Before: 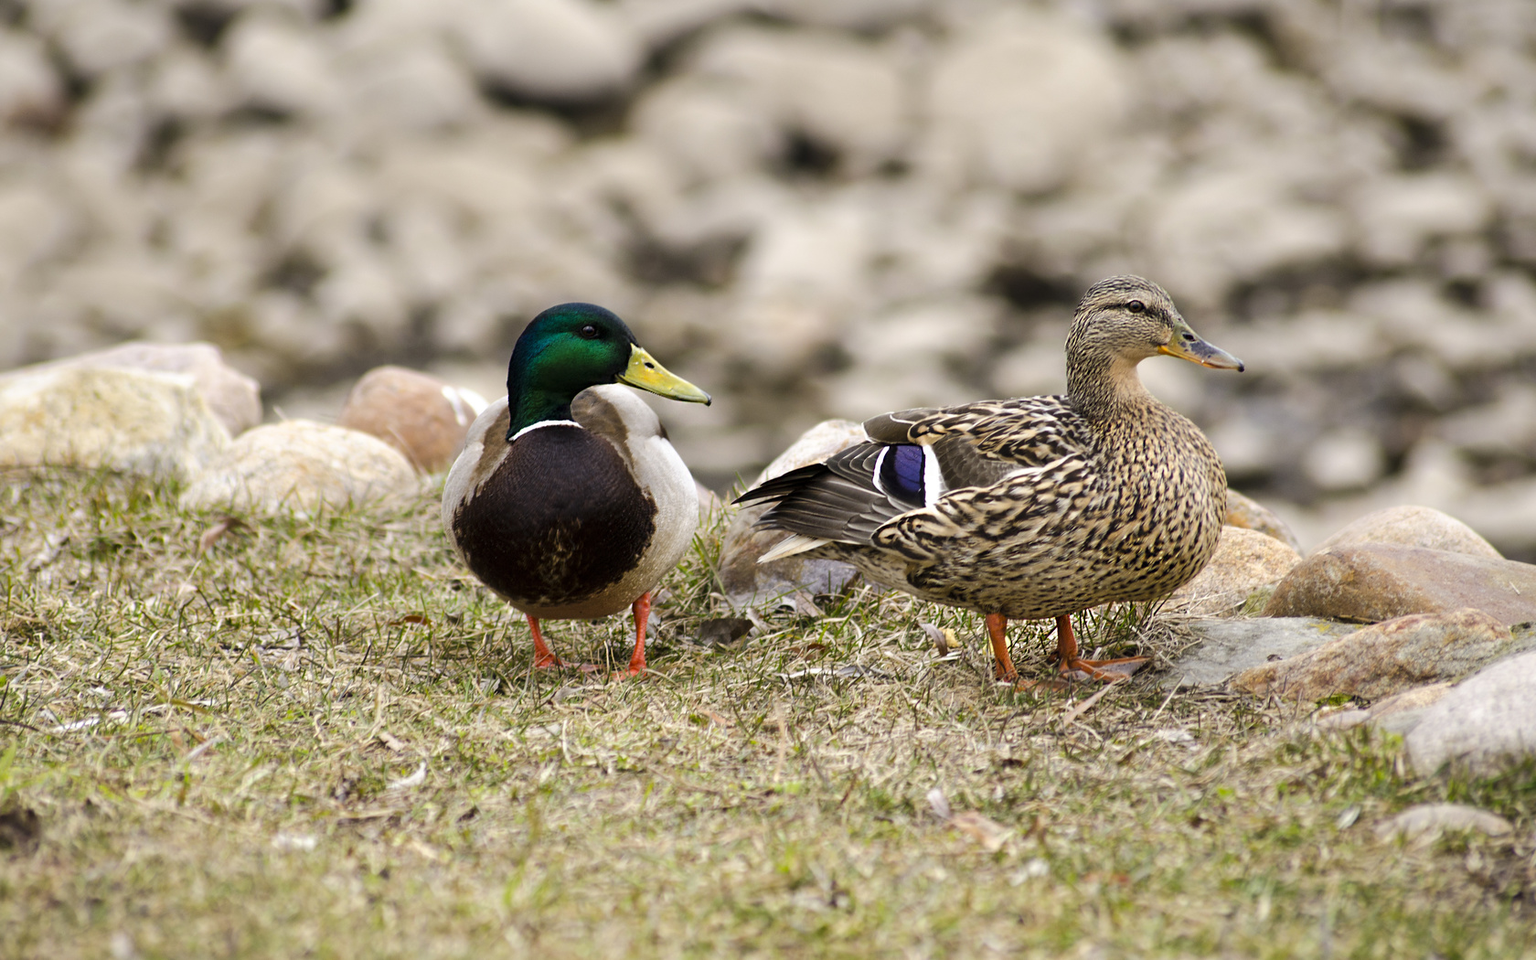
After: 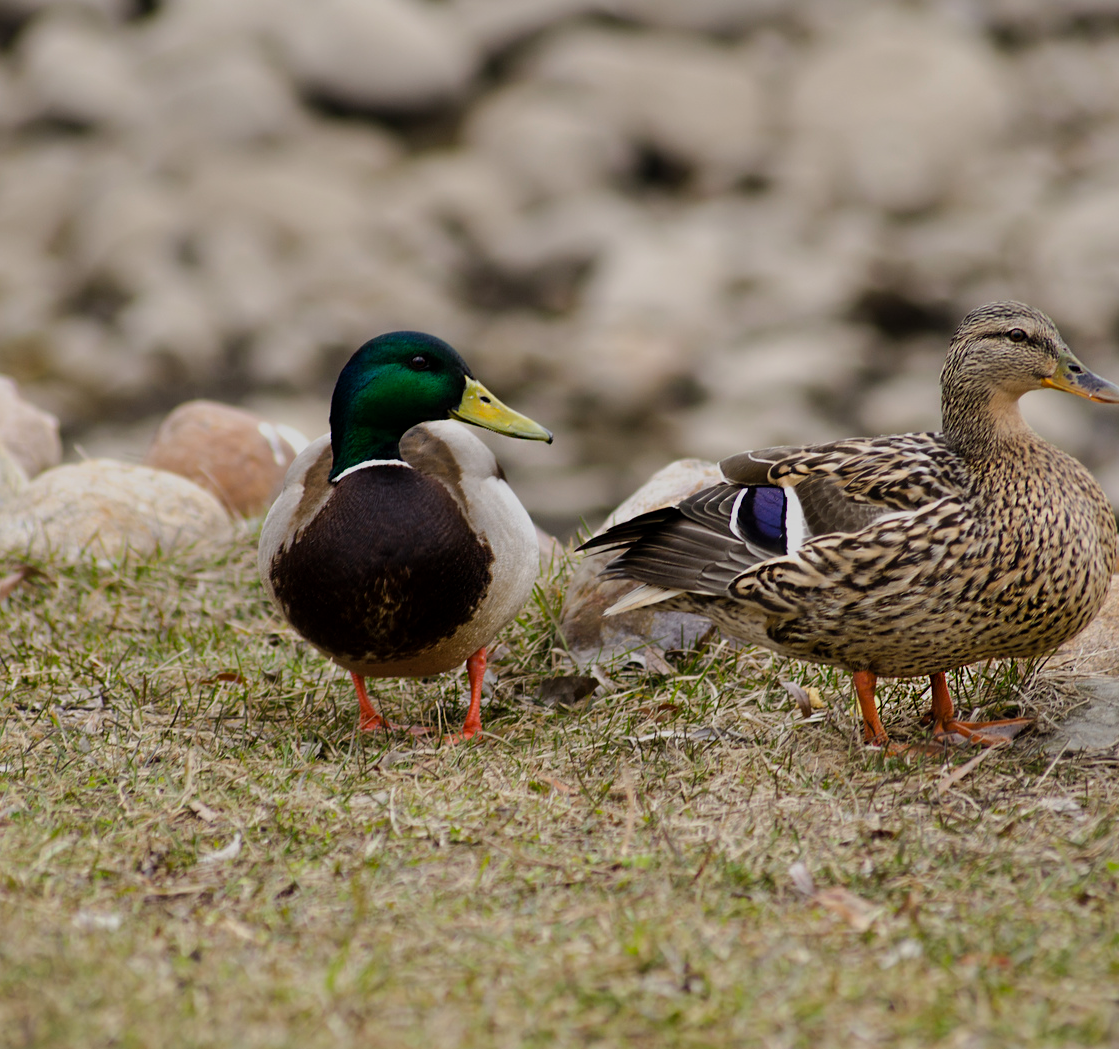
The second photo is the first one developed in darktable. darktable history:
exposure: exposure -0.599 EV, compensate highlight preservation false
crop and rotate: left 13.404%, right 19.932%
